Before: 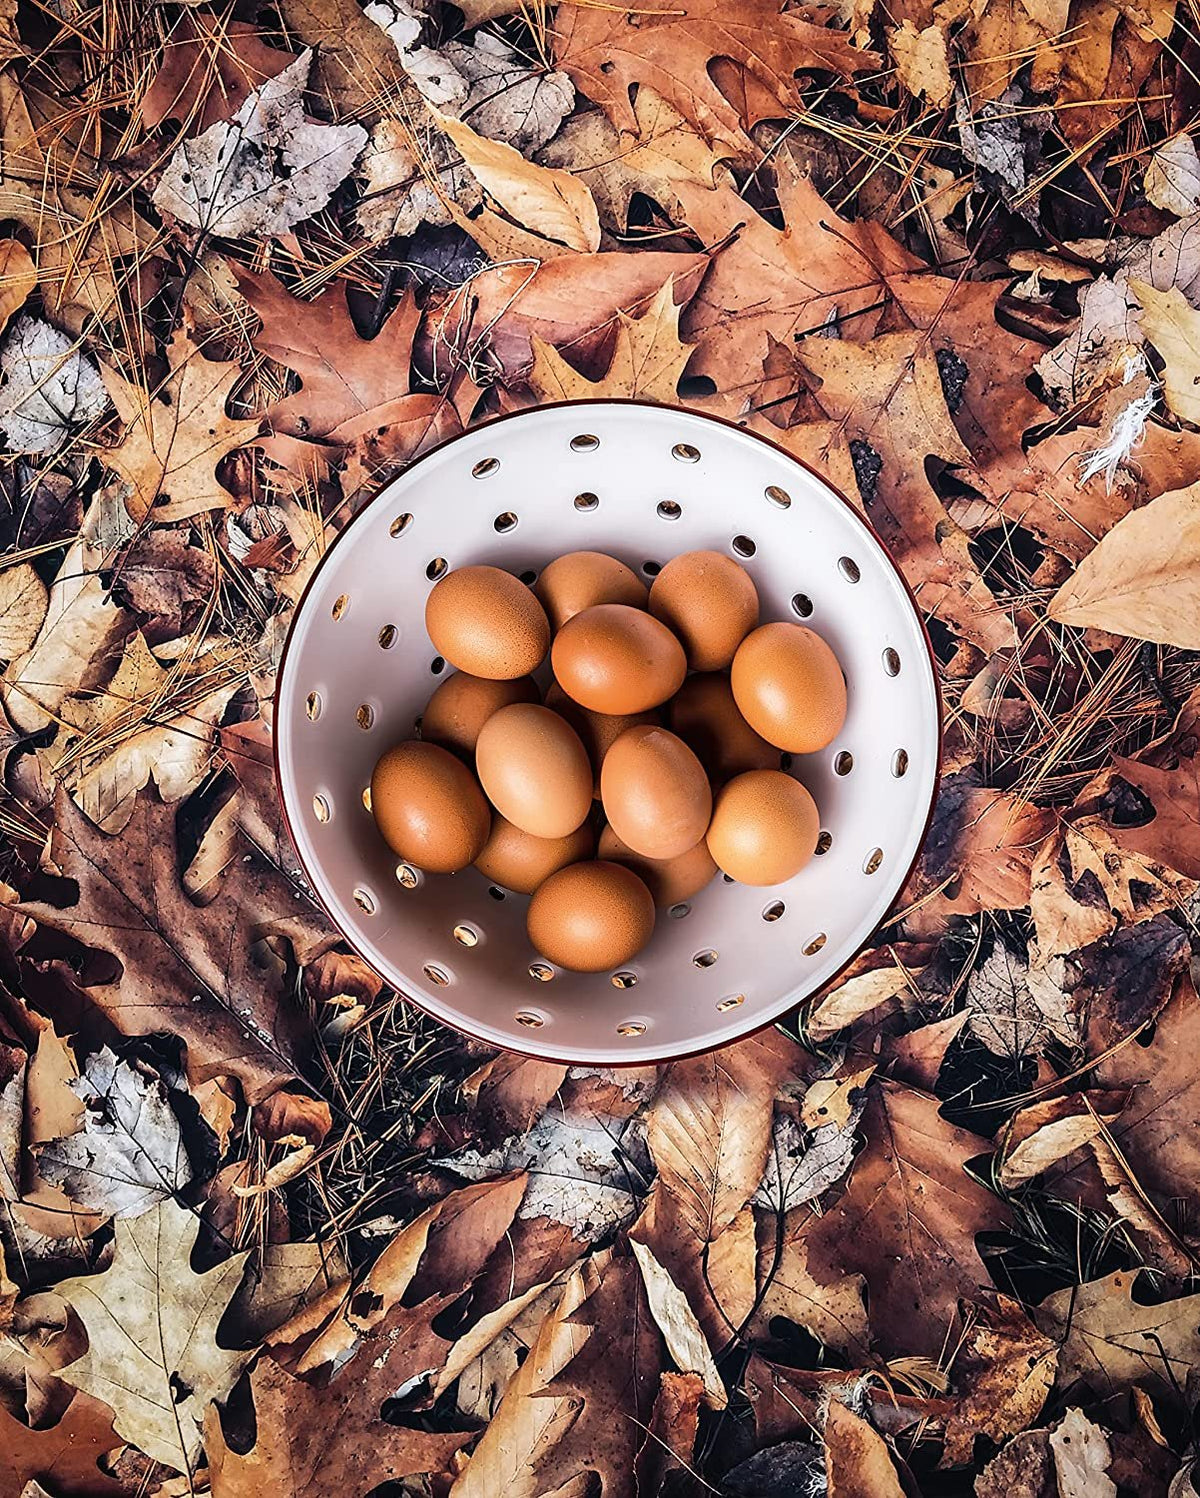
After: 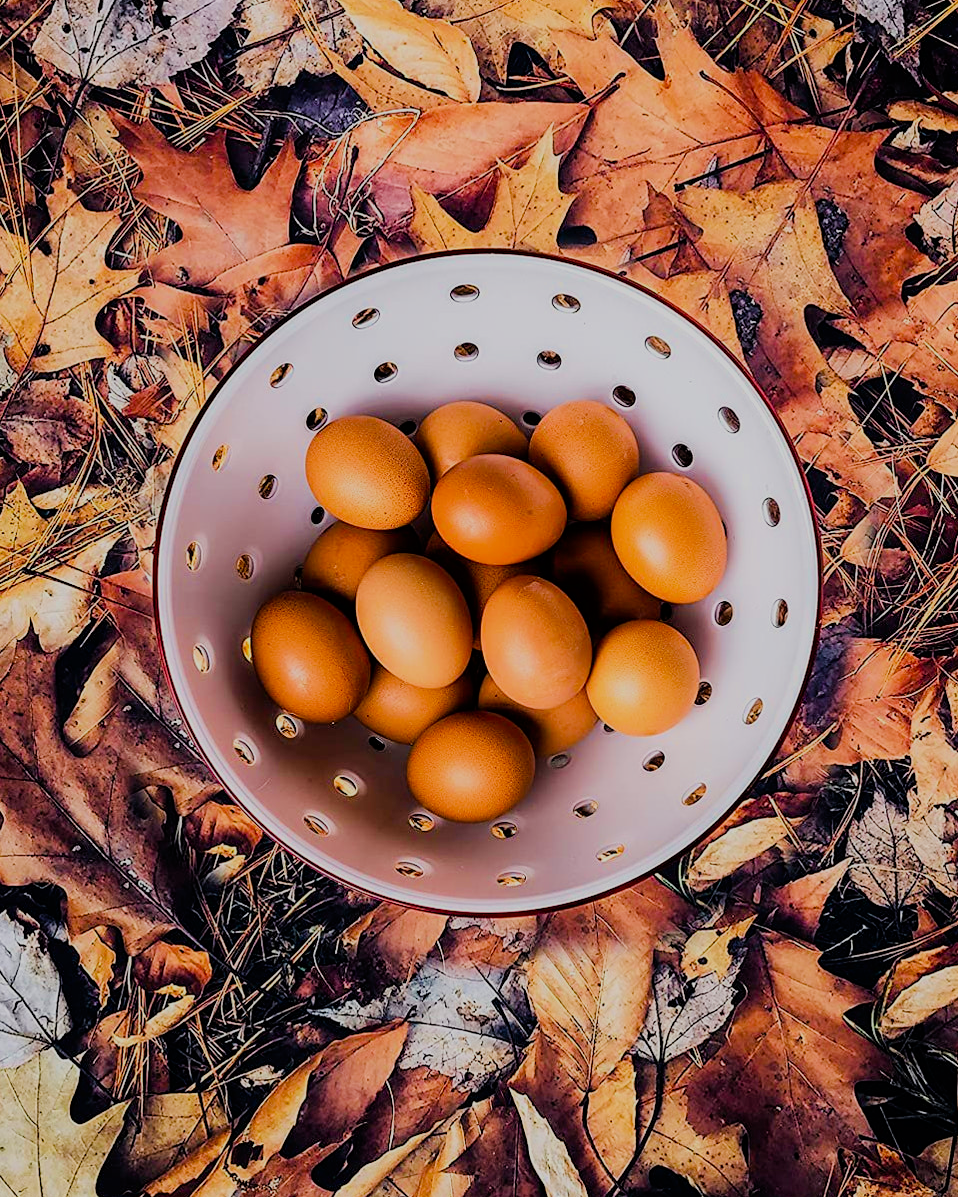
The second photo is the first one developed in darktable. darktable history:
velvia: strength 51%, mid-tones bias 0.51
contrast equalizer: y [[0.5, 0.5, 0.468, 0.5, 0.5, 0.5], [0.5 ×6], [0.5 ×6], [0 ×6], [0 ×6]]
filmic rgb: black relative exposure -6.82 EV, white relative exposure 5.89 EV, hardness 2.71
crop and rotate: left 10.071%, top 10.071%, right 10.02%, bottom 10.02%
